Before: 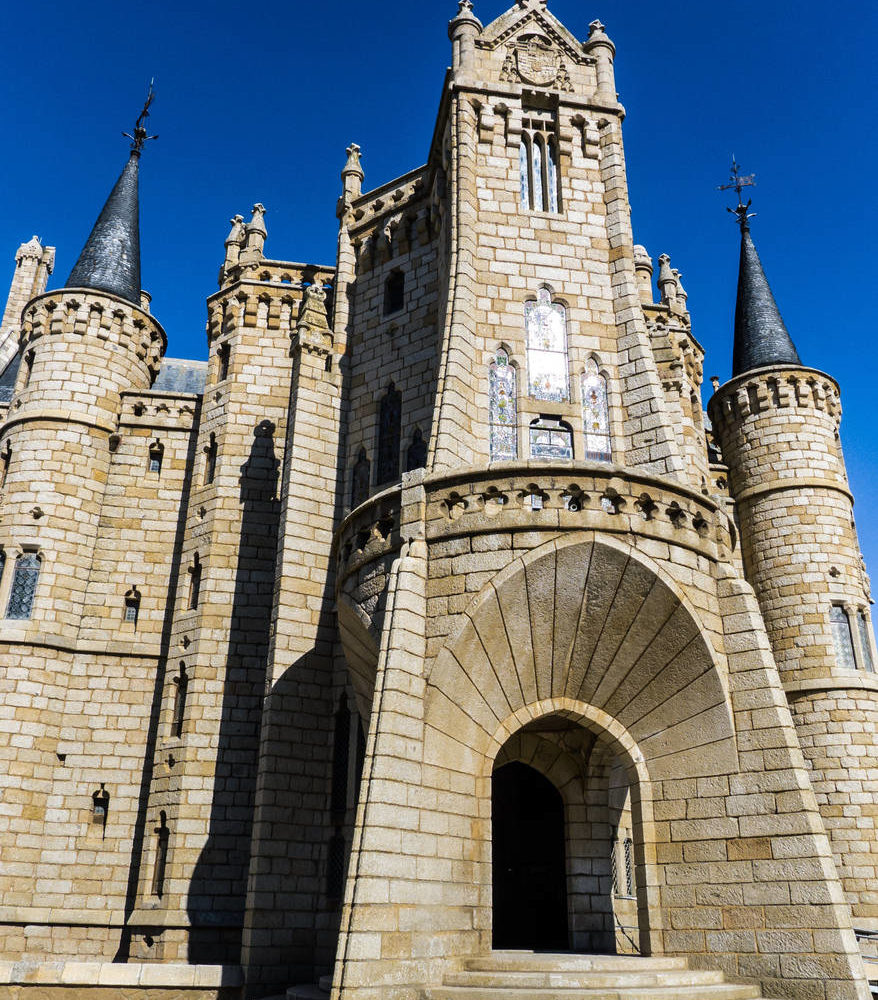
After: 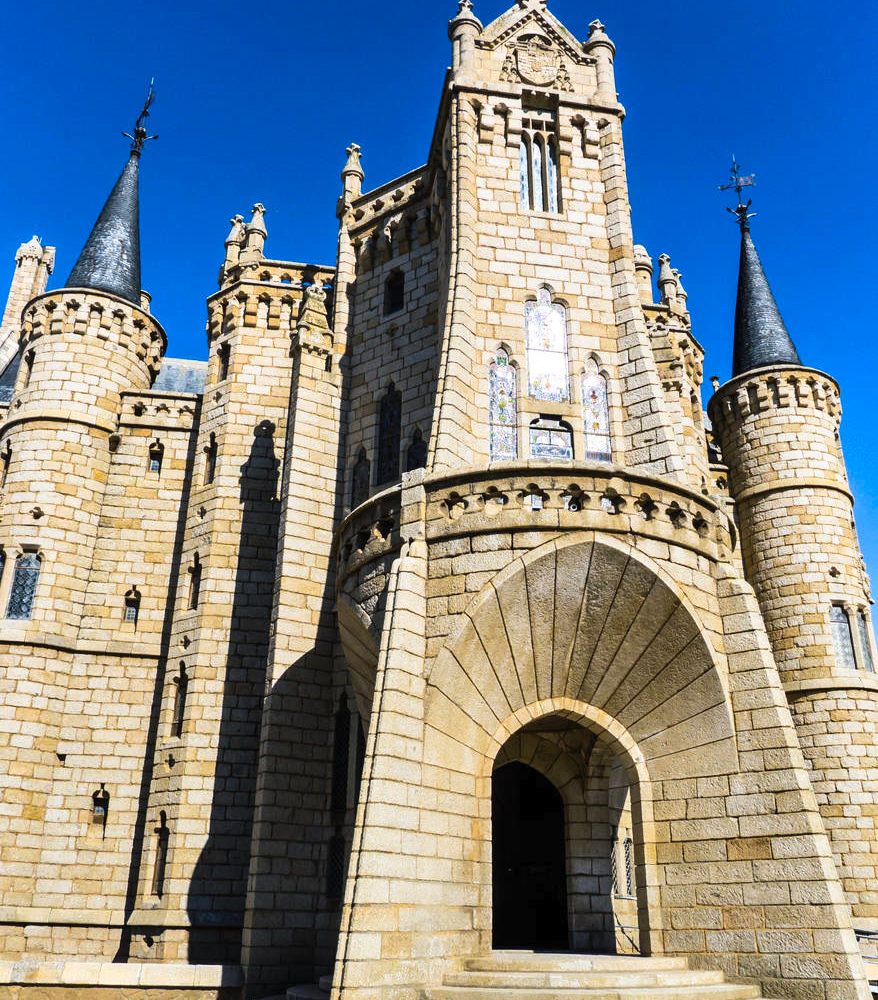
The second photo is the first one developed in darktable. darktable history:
contrast brightness saturation: contrast 0.2, brightness 0.164, saturation 0.219
shadows and highlights: soften with gaussian
